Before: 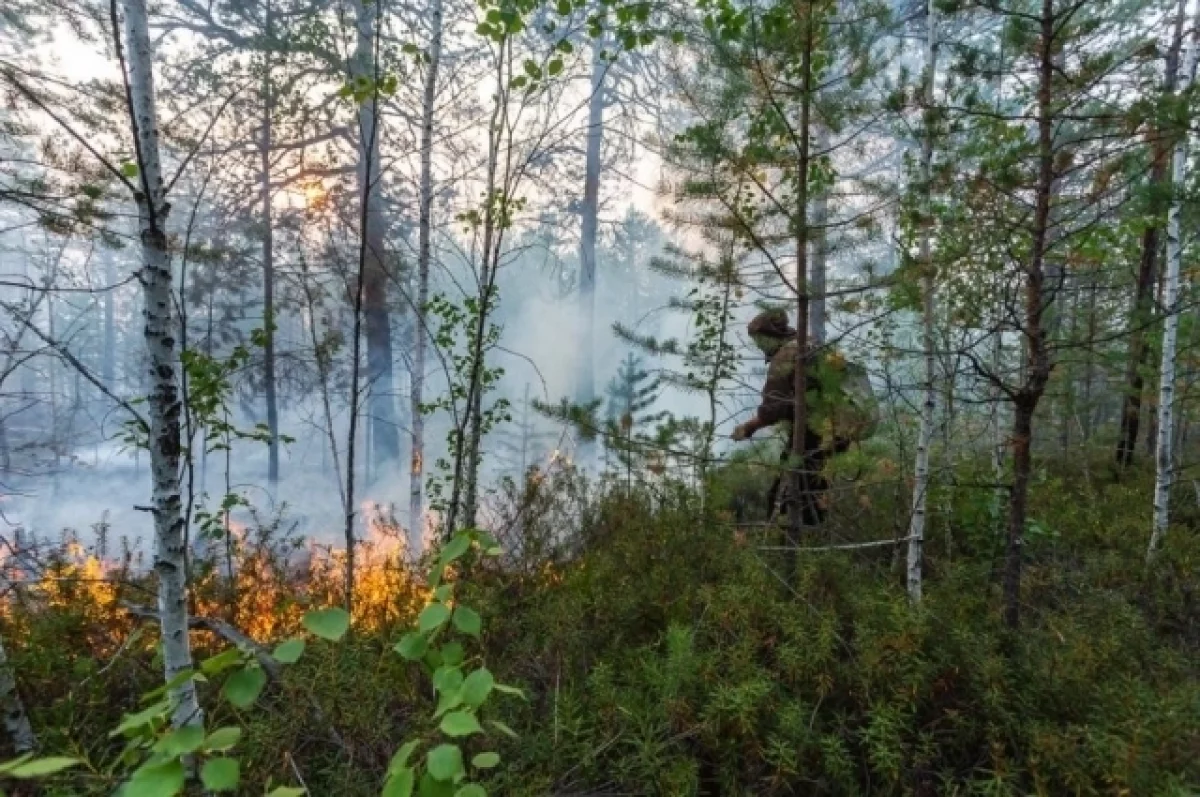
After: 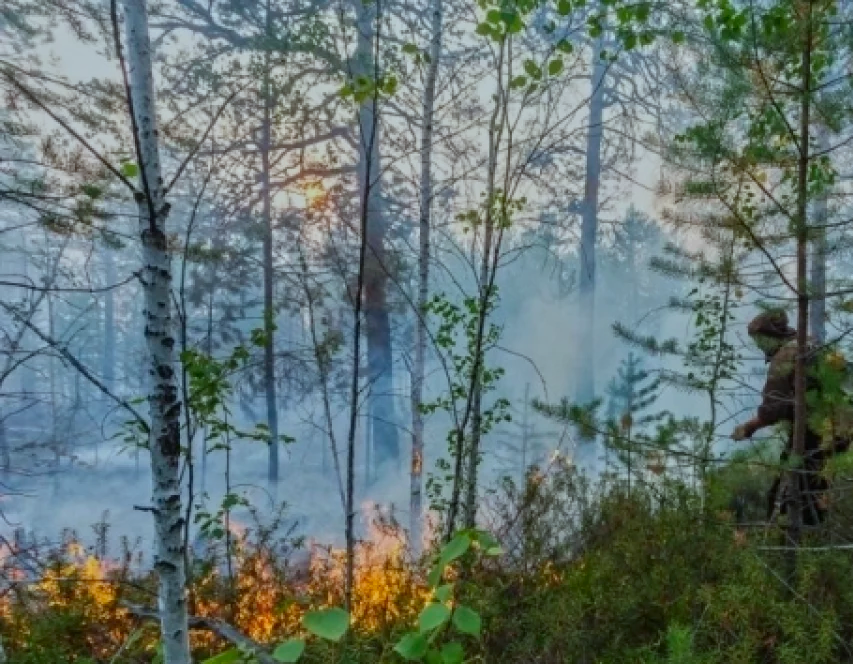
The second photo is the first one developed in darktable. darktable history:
exposure: compensate exposure bias true, compensate highlight preservation false
tone equalizer: -8 EV -0.002 EV, -7 EV 0.005 EV, -6 EV -0.008 EV, -5 EV 0.007 EV, -4 EV -0.042 EV, -3 EV -0.233 EV, -2 EV -0.662 EV, -1 EV -0.983 EV, +0 EV -0.969 EV, smoothing diameter 2%, edges refinement/feathering 20, mask exposure compensation -1.57 EV, filter diffusion 5
crop: right 28.885%, bottom 16.626%
color calibration: illuminant Planckian (black body), adaptation linear Bradford (ICC v4), x 0.361, y 0.366, temperature 4511.61 K, saturation algorithm version 1 (2020)
contrast brightness saturation: contrast 0.04, saturation 0.16
